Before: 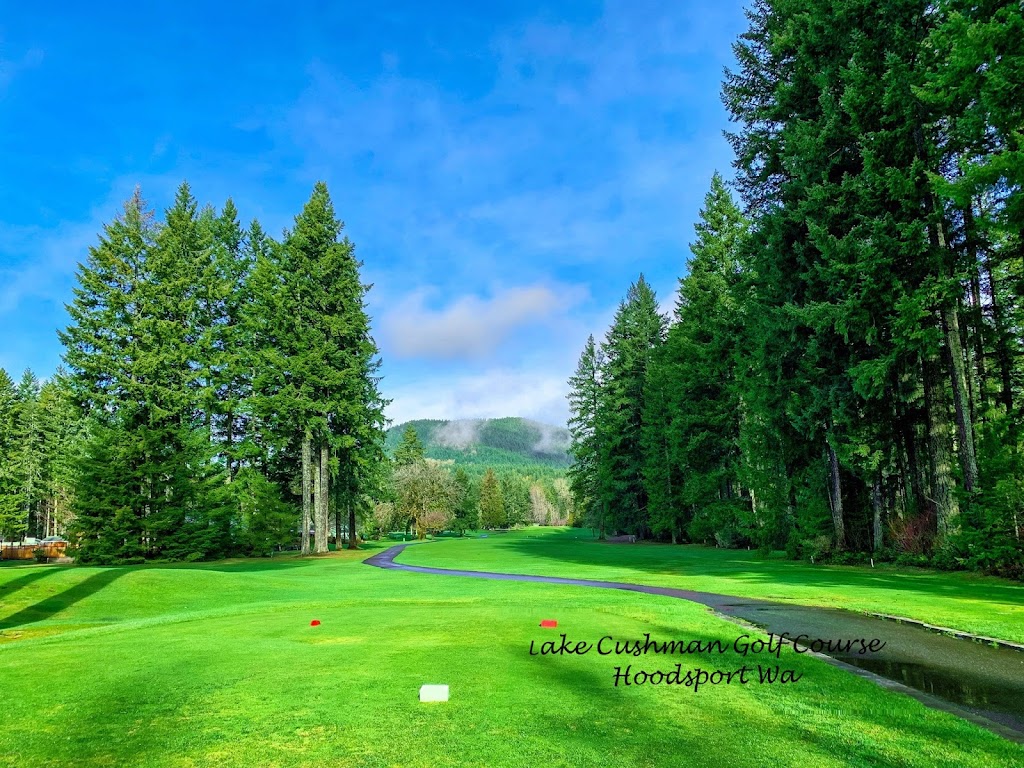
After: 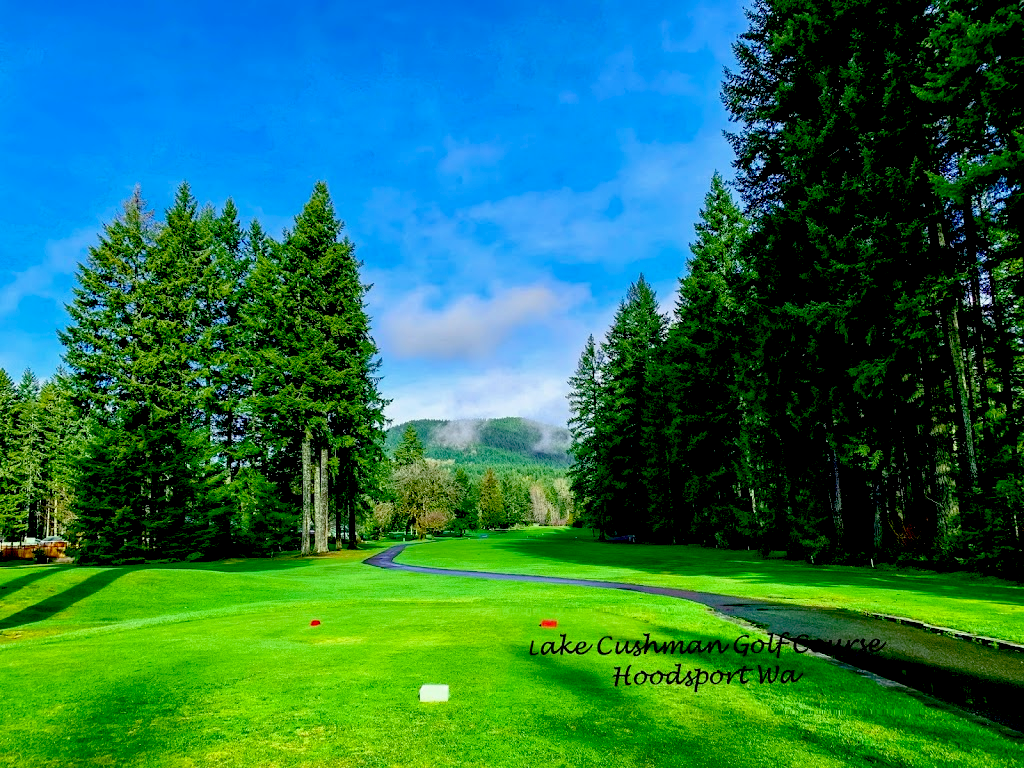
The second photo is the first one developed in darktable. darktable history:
exposure: black level correction 0.056, exposure -0.038 EV, compensate highlight preservation false
